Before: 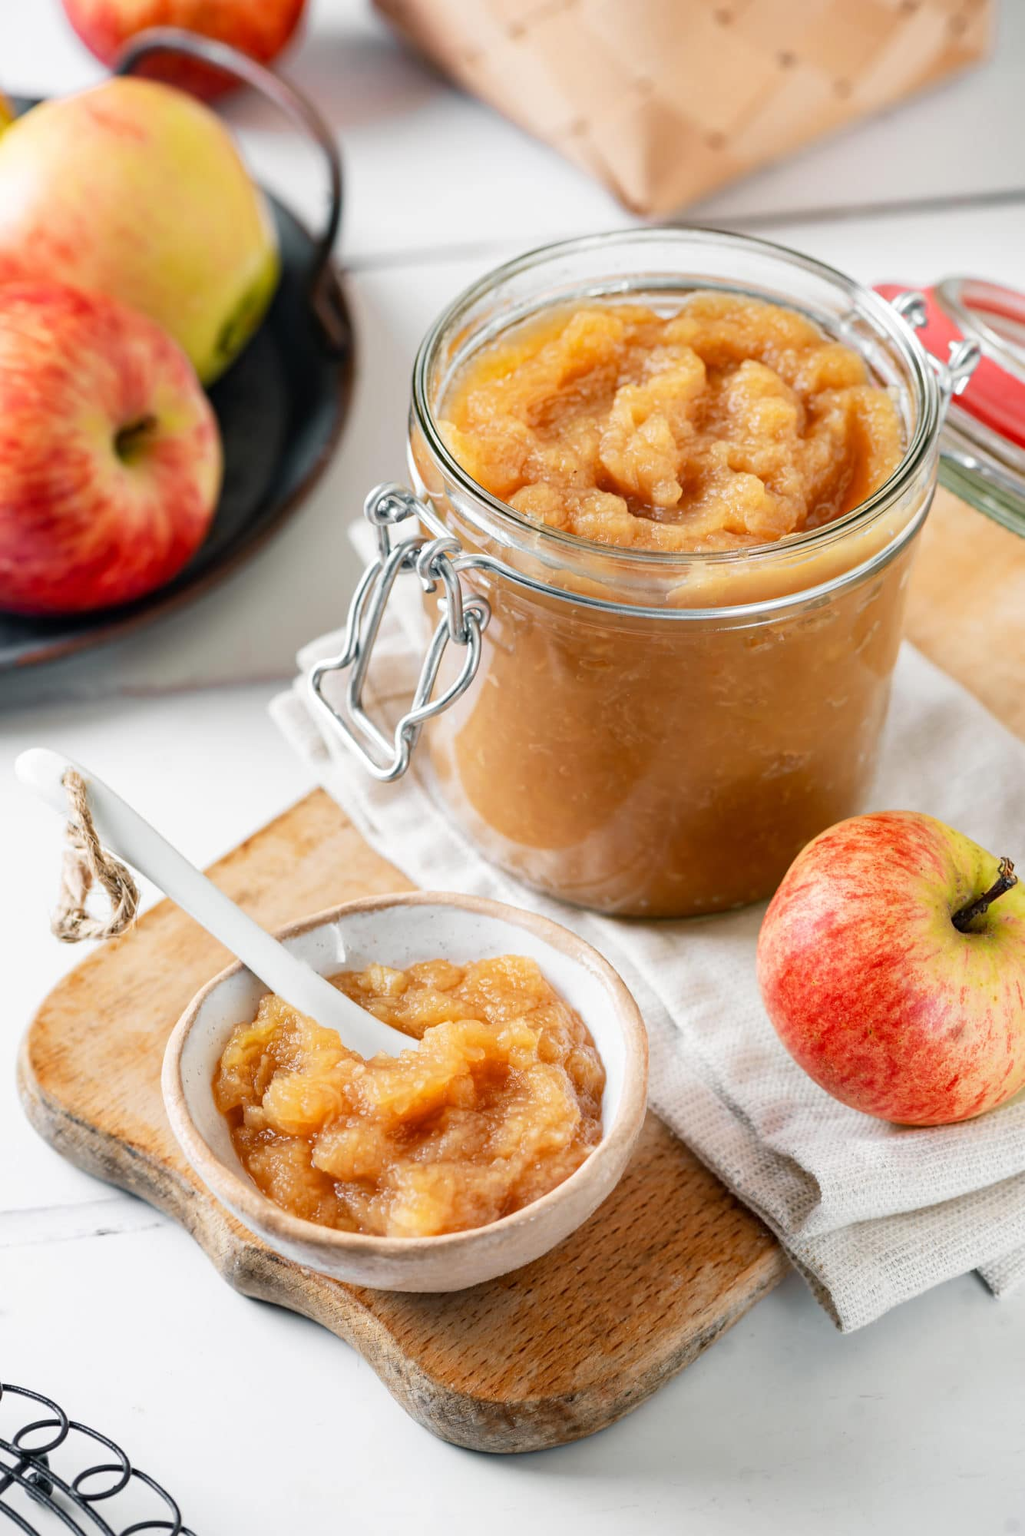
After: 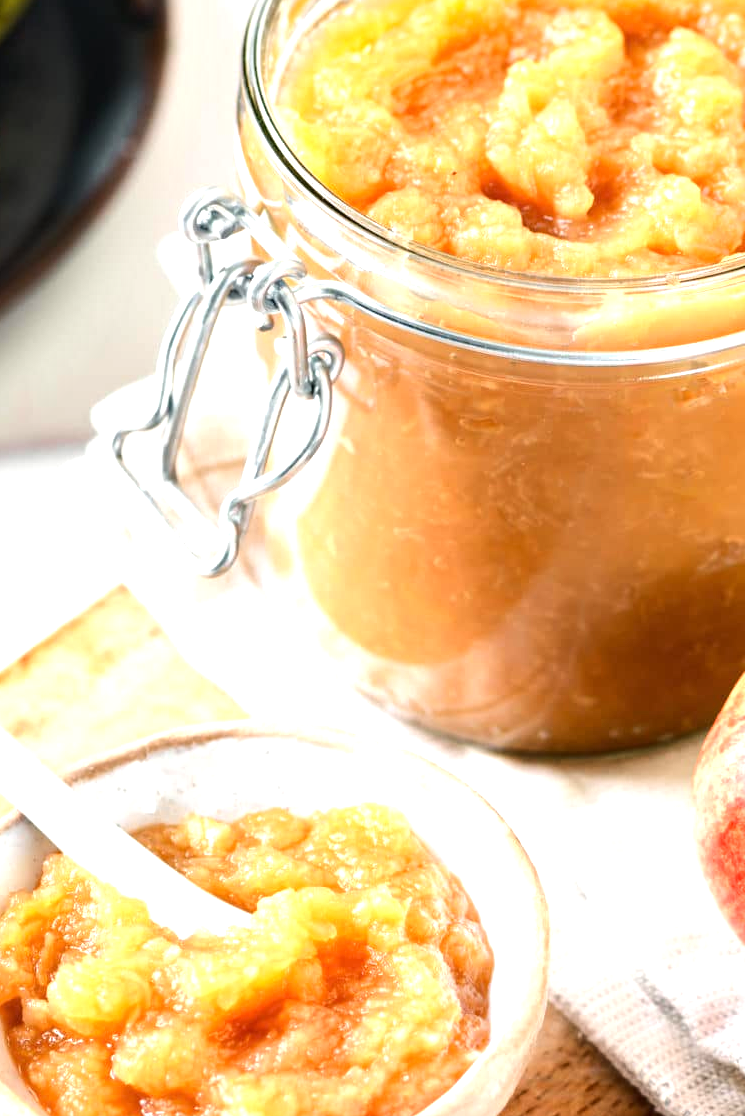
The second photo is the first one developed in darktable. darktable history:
tone equalizer: -8 EV 0.001 EV, -7 EV -0.002 EV, -6 EV 0.002 EV, -5 EV -0.03 EV, -4 EV -0.116 EV, -3 EV -0.169 EV, -2 EV 0.24 EV, -1 EV 0.702 EV, +0 EV 0.493 EV
exposure: exposure 0.493 EV, compensate highlight preservation false
crop and rotate: left 22.13%, top 22.054%, right 22.026%, bottom 22.102%
